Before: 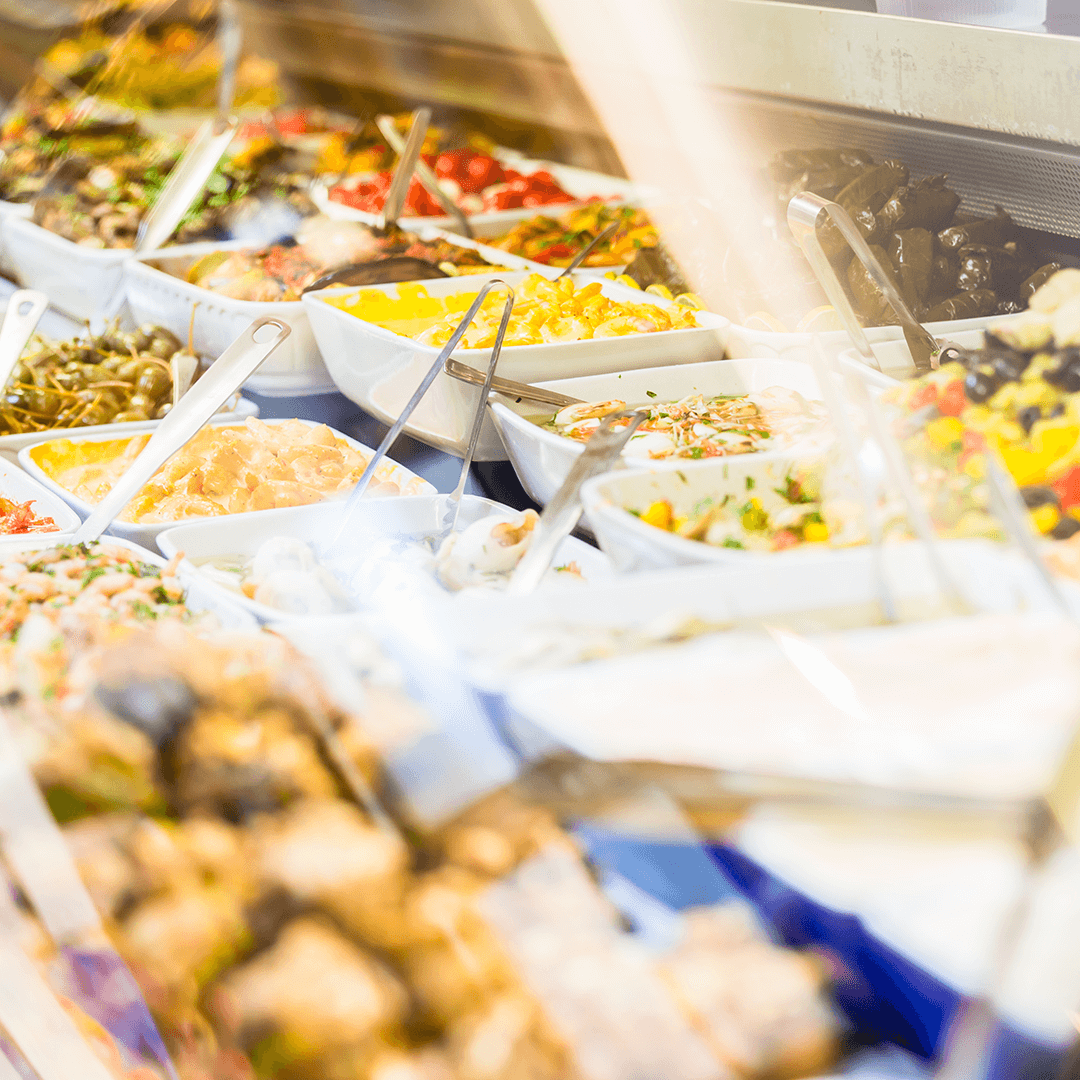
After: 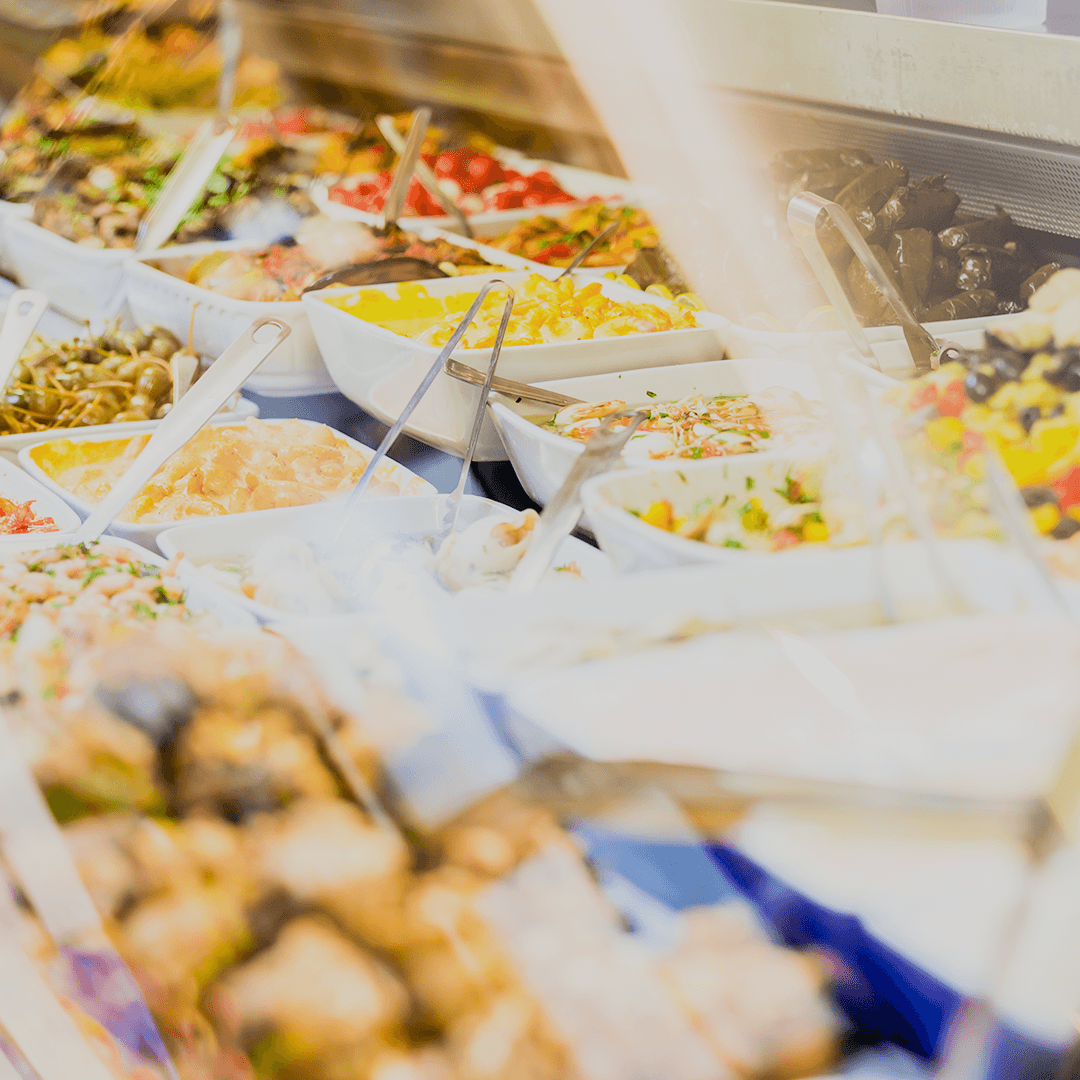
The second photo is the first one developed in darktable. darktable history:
filmic rgb: black relative exposure -7.65 EV, white relative exposure 4.56 EV, hardness 3.61, contrast 1.055
